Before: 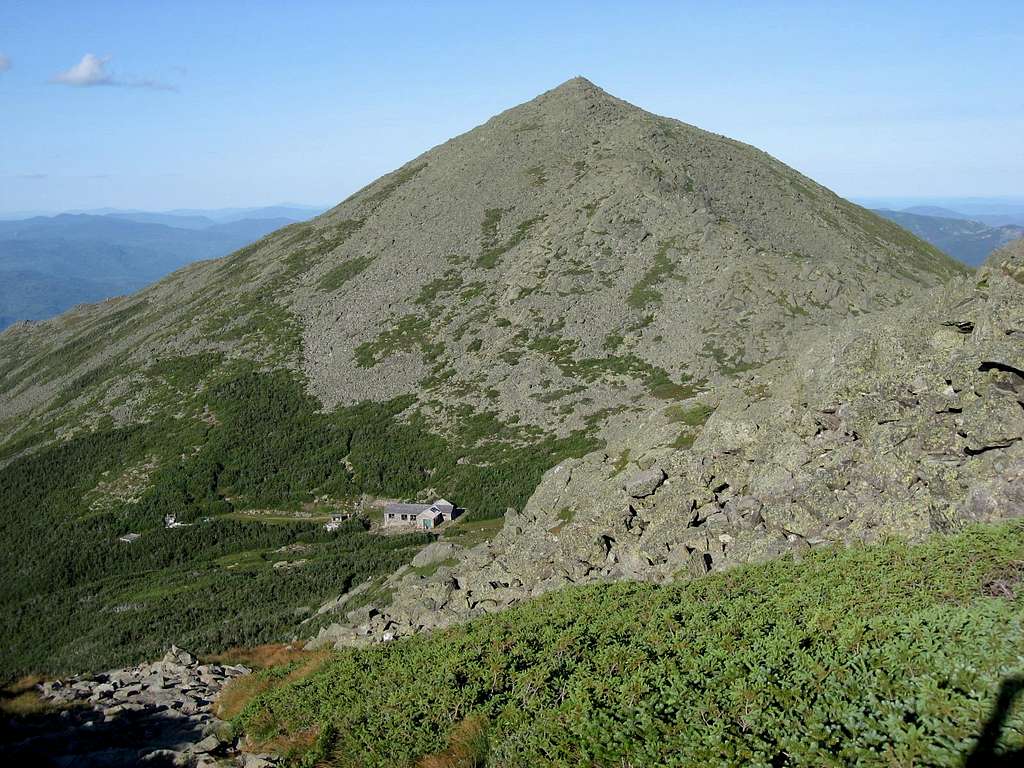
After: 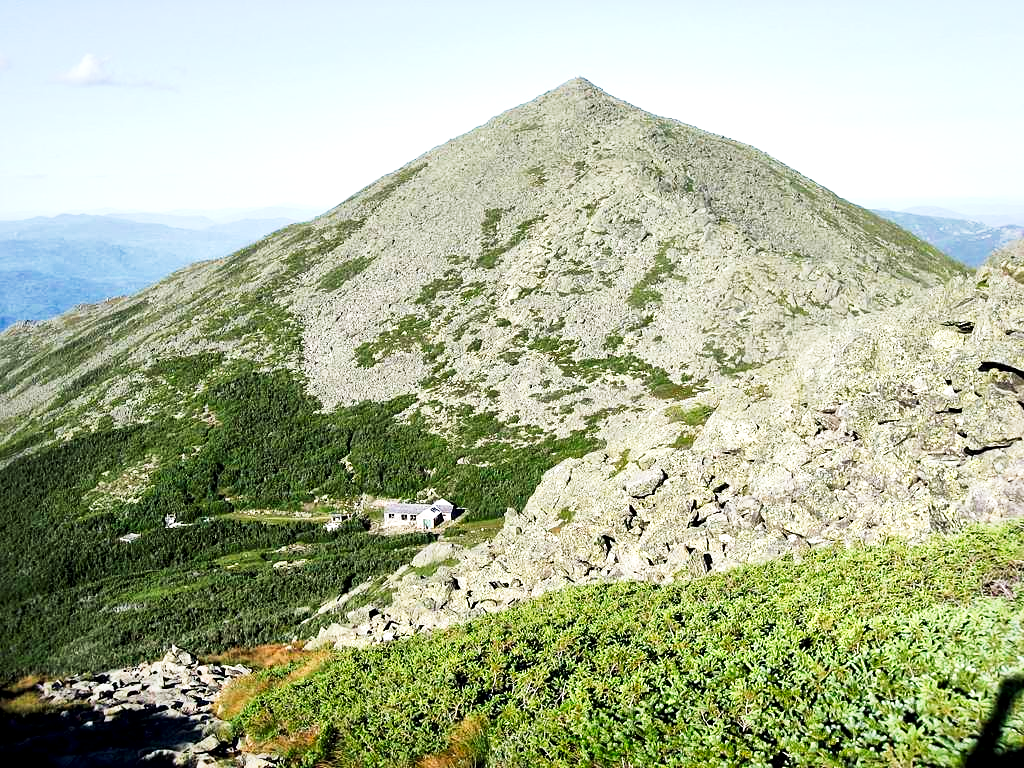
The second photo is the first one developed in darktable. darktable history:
tone curve: curves: ch0 [(0, 0.001) (0.139, 0.096) (0.311, 0.278) (0.495, 0.531) (0.718, 0.816) (0.841, 0.909) (1, 0.967)]; ch1 [(0, 0) (0.272, 0.249) (0.388, 0.385) (0.469, 0.456) (0.495, 0.497) (0.538, 0.554) (0.578, 0.605) (0.707, 0.778) (1, 1)]; ch2 [(0, 0) (0.125, 0.089) (0.353, 0.329) (0.443, 0.408) (0.502, 0.499) (0.557, 0.542) (0.608, 0.635) (1, 1)], preserve colors none
exposure: black level correction 0.001, exposure 0.963 EV, compensate exposure bias true, compensate highlight preservation false
local contrast: mode bilateral grid, contrast 26, coarseness 59, detail 152%, midtone range 0.2
